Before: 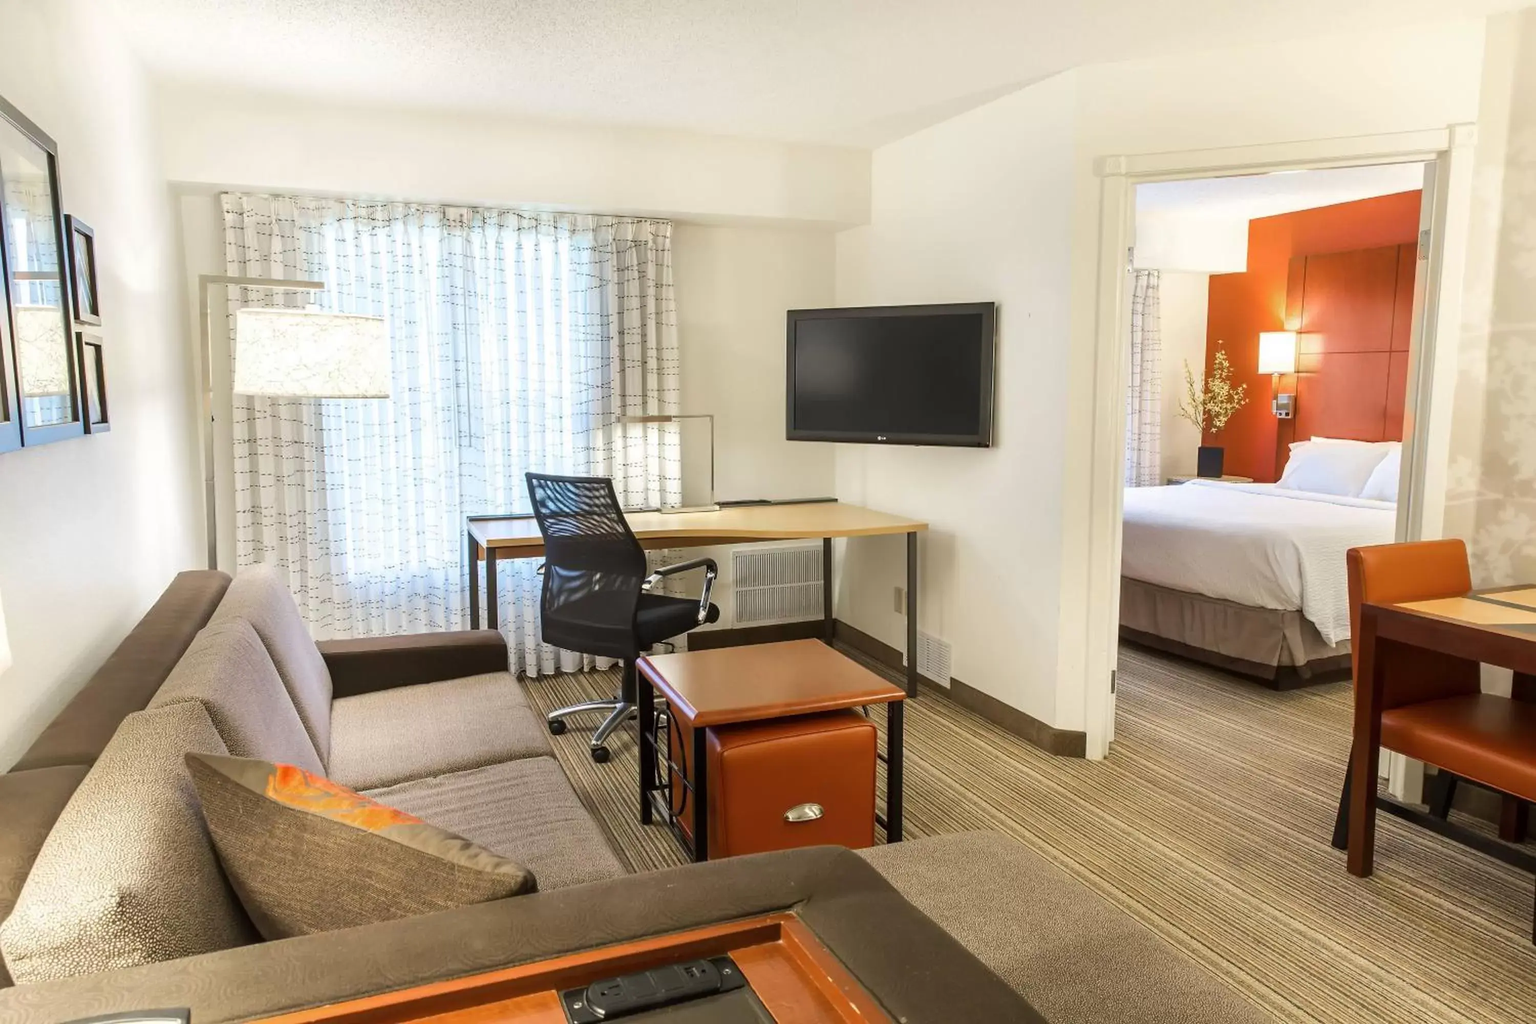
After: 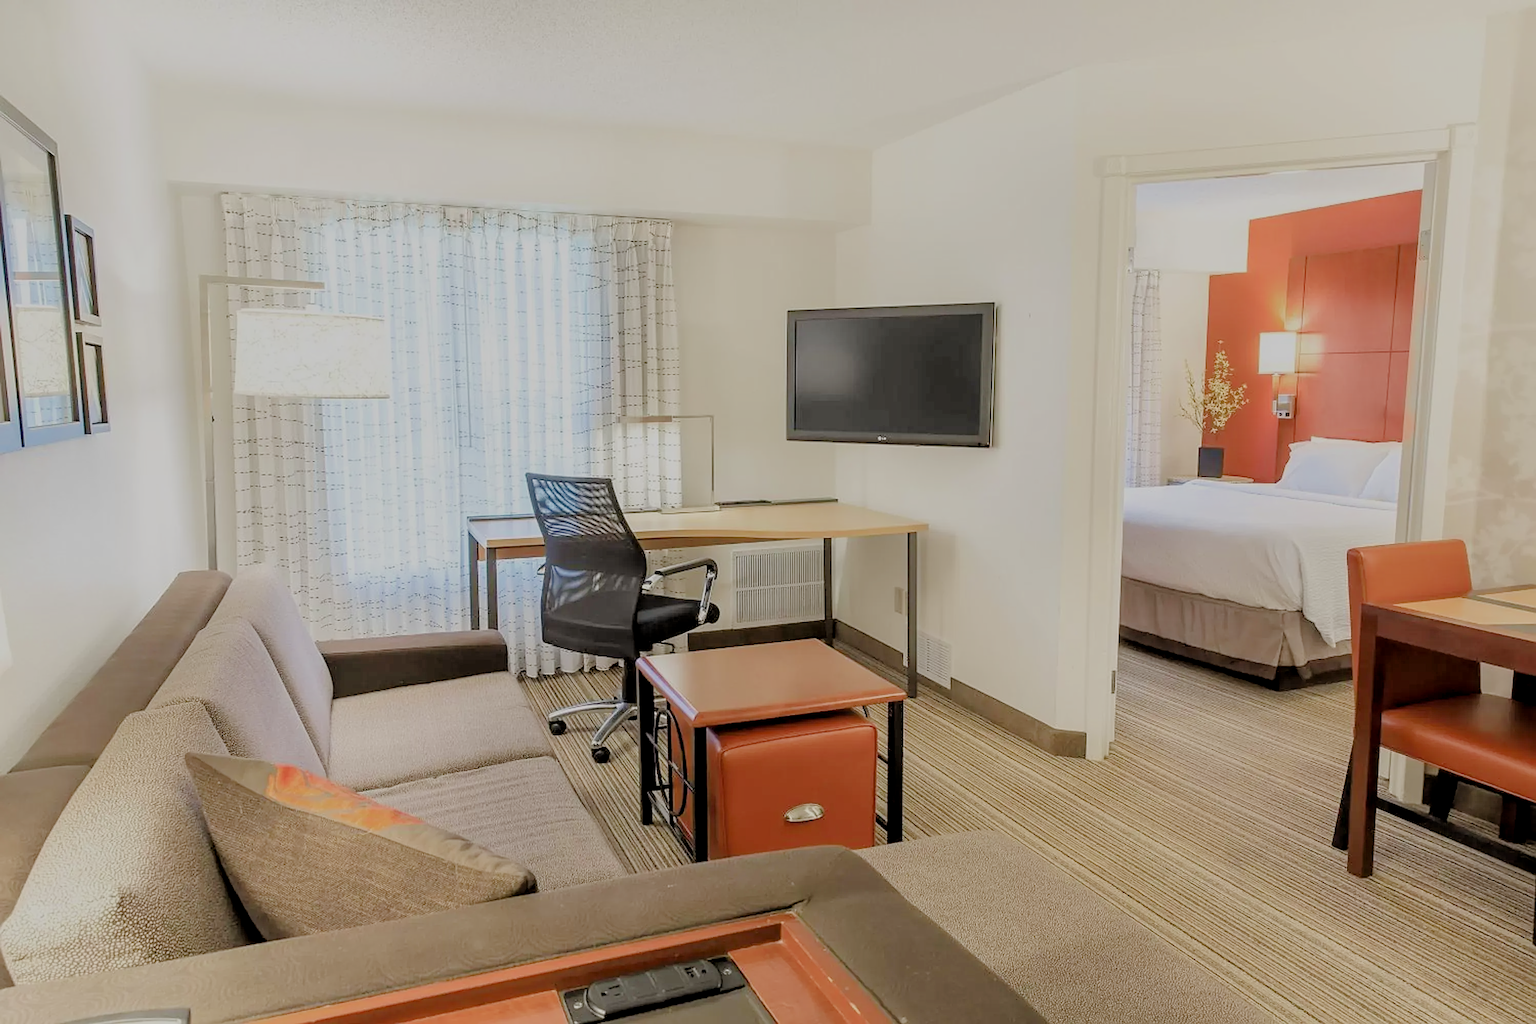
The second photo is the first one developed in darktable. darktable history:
sharpen: on, module defaults
exposure: black level correction 0, exposure 0.693 EV, compensate highlight preservation false
filmic rgb: black relative exposure -4.44 EV, white relative exposure 6.56 EV, threshold 3.04 EV, hardness 1.89, contrast 0.514, enable highlight reconstruction true
local contrast: highlights 104%, shadows 98%, detail 120%, midtone range 0.2
